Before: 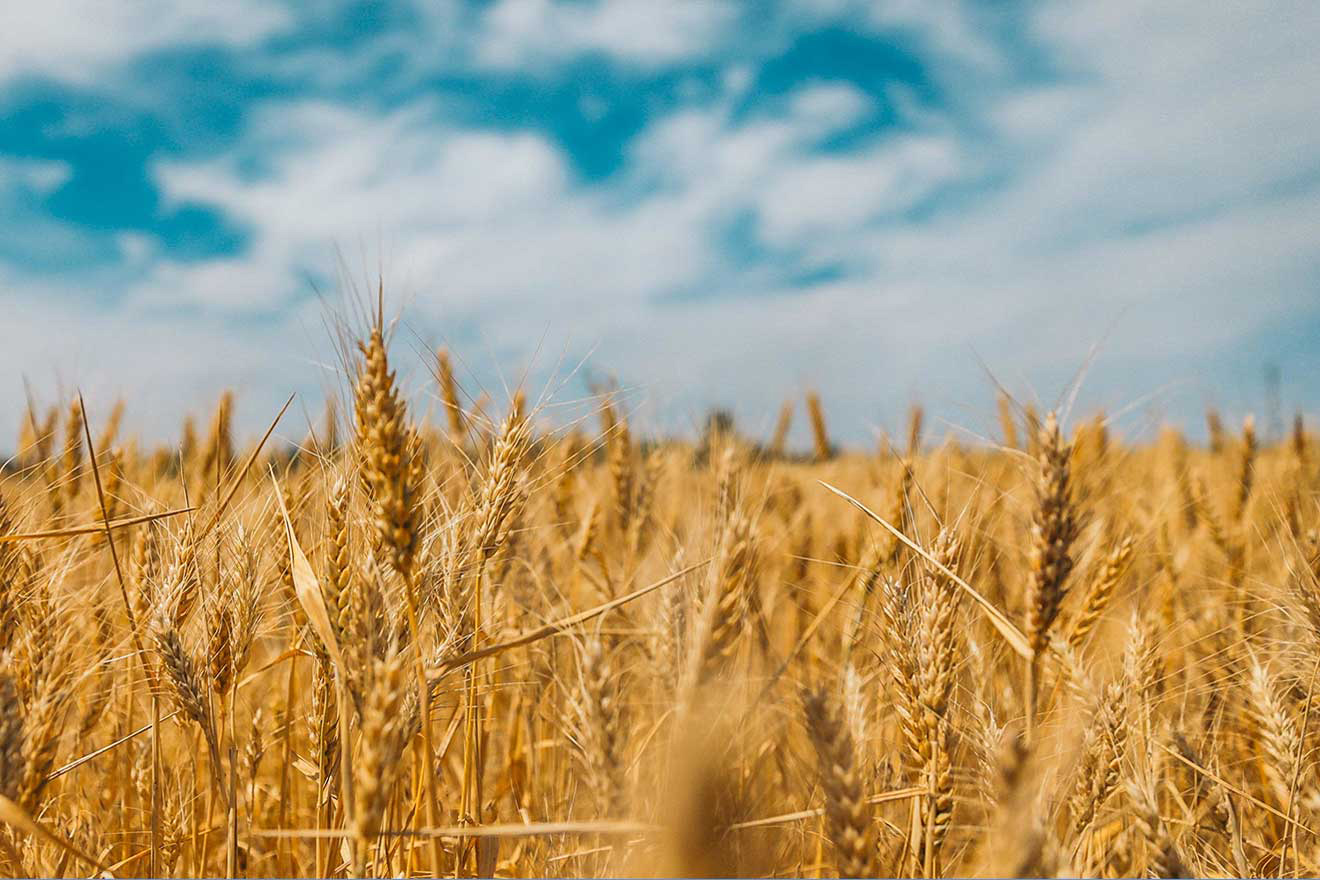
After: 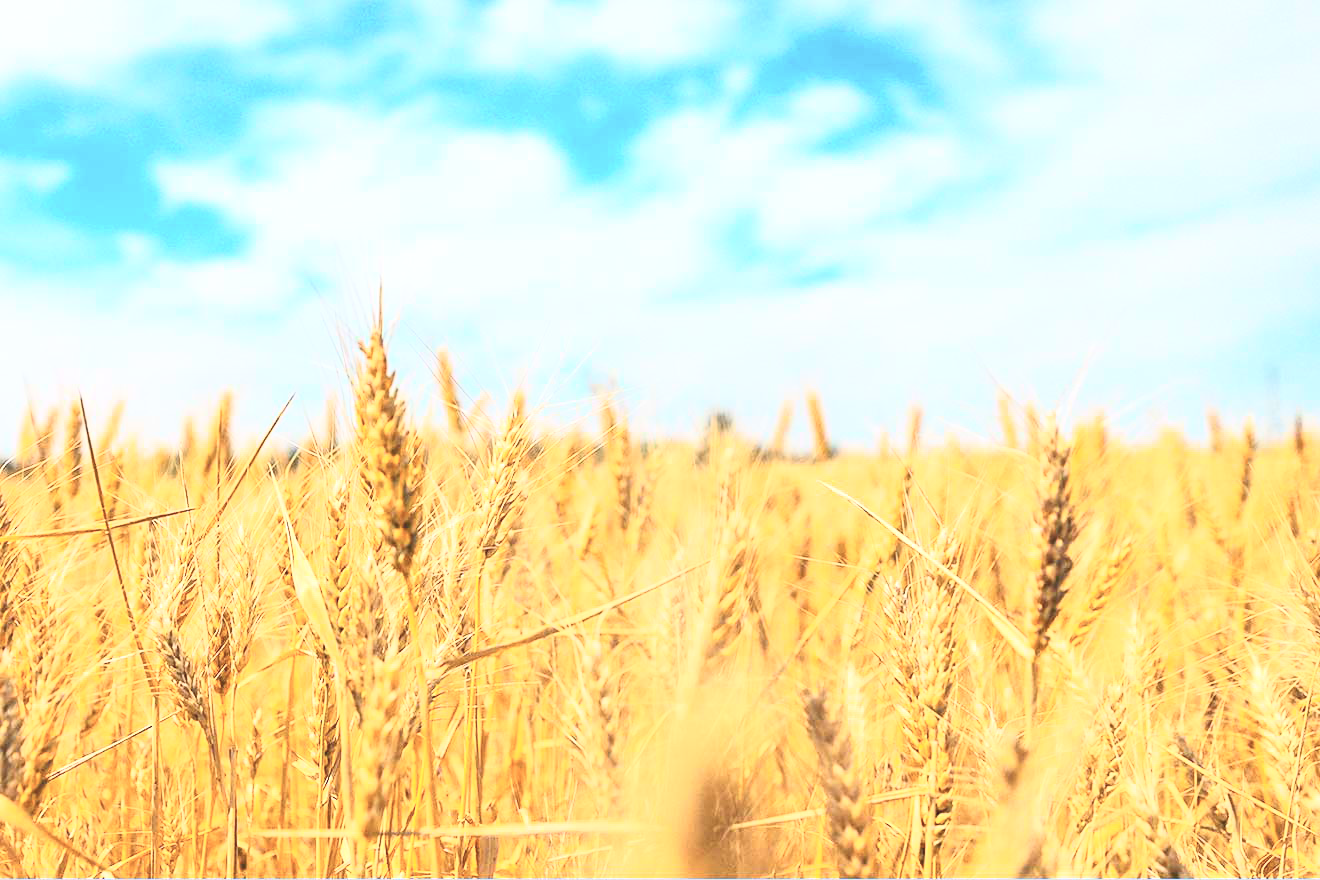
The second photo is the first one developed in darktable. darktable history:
contrast brightness saturation: contrast 0.389, brightness 0.534
exposure: exposure 0.658 EV, compensate highlight preservation false
